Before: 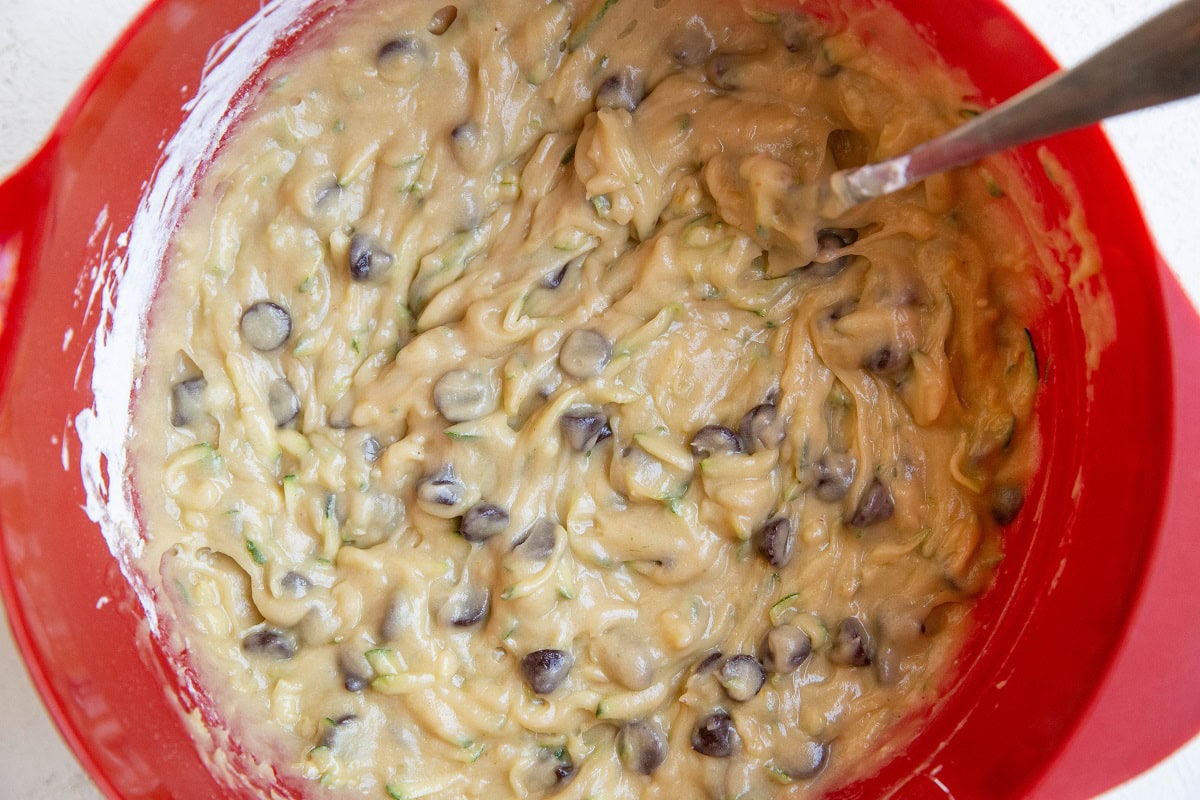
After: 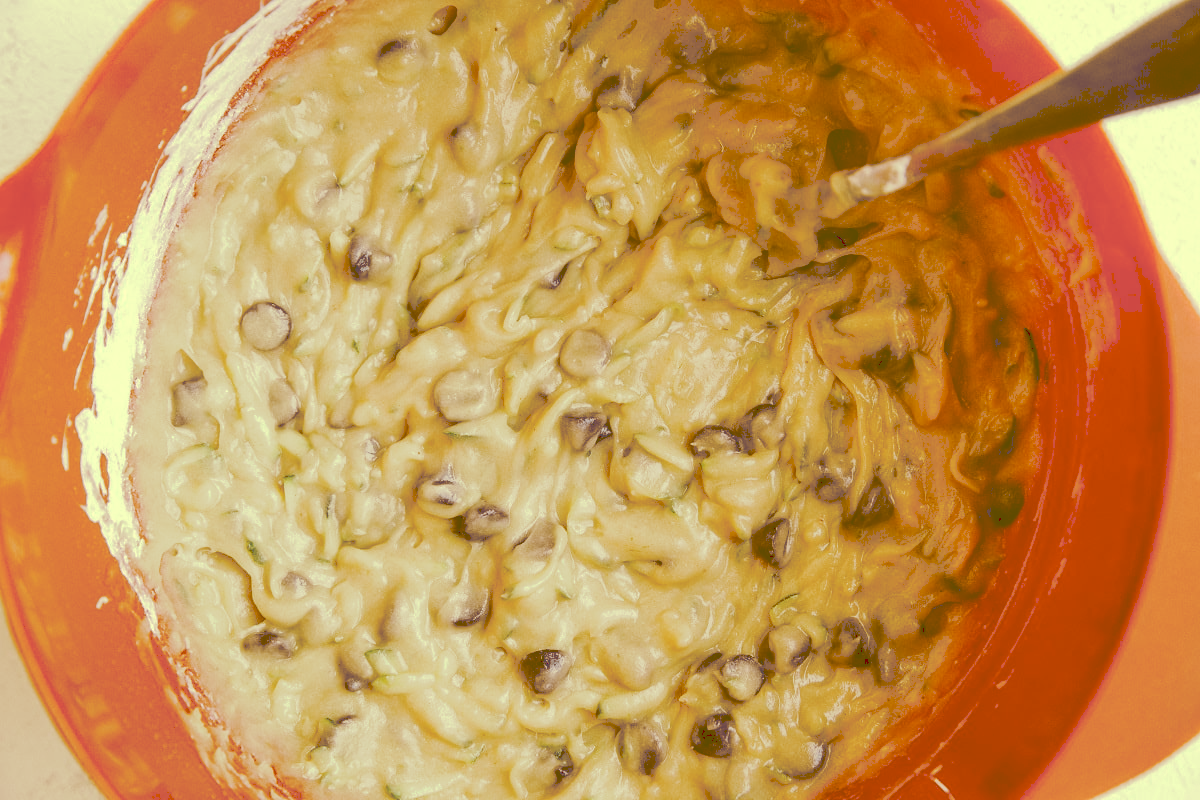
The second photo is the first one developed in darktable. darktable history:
tone curve: curves: ch0 [(0, 0) (0.003, 0.318) (0.011, 0.318) (0.025, 0.318) (0.044, 0.32) (0.069, 0.321) (0.1, 0.322) (0.136, 0.324) (0.177, 0.327) (0.224, 0.332) (0.277, 0.352) (0.335, 0.397) (0.399, 0.458) (0.468, 0.539) (0.543, 0.617) (0.623, 0.689) (0.709, 0.752) (0.801, 0.819) (0.898, 0.871) (1, 1)], preserve colors none
color look up table: target L [97.88, 86.44, 78.21, 78.67, 77.06, 64.81, 56.89, 48.34, 50.21, 39.14, 33.38, 13.99, 82.71, 84.06, 73.93, 76.78, 69.69, 64.44, 56.85, 63.23, 57.93, 49.68, 45.64, 42.71, 33.94, 31.43, 25.65, 11.24, 99.74, 85.4, 74.91, 81.48, 65.81, 87.07, 73.02, 48.77, 76.17, 49.45, 49.57, 33.22, 14.91, 29.94, 12.53, 12.7, 11.32, 66.12, 46.91, 46.54, 32.06], target a [-22.87, -27.62, -40.54, -41.28, -12.08, -7.44, -27.85, -34.91, -13.27, -14.29, -10.18, 37.8, 1.06, 1.776, 17.02, 17.72, 39.27, 46.37, 11.98, 21.9, 42.54, 33.69, 13.25, 43.54, 15.01, 28.5, 26.8, 47.84, -5.241, 11.82, 3.589, 6.832, 7.57, 8.91, 12.28, 8.27, 15.27, 44.61, 14.54, 23.37, 41.67, 24.71, 50.34, 50.67, 48, -31.35, -12.04, -8.613, -0.772], target b [50.12, 54.81, 35.7, 50.05, 31.89, 37.55, 37.32, 82.75, 21.59, 67.04, 57.04, 23.8, 64.86, 32.76, 51.83, 36.32, 31.24, 48.57, 97.42, 28.22, 99.32, 84.88, 78.16, 73.2, 58, 53.73, 43.91, 19.06, 33.83, 19.81, 4.358, 17.31, 24.14, 16.24, -4.728, 23.97, -1.582, 16.23, 15.49, 20.44, 25.36, -13.55, 21.27, 21.47, 19.16, 11.2, 10.91, -5.874, 54.68], num patches 49
